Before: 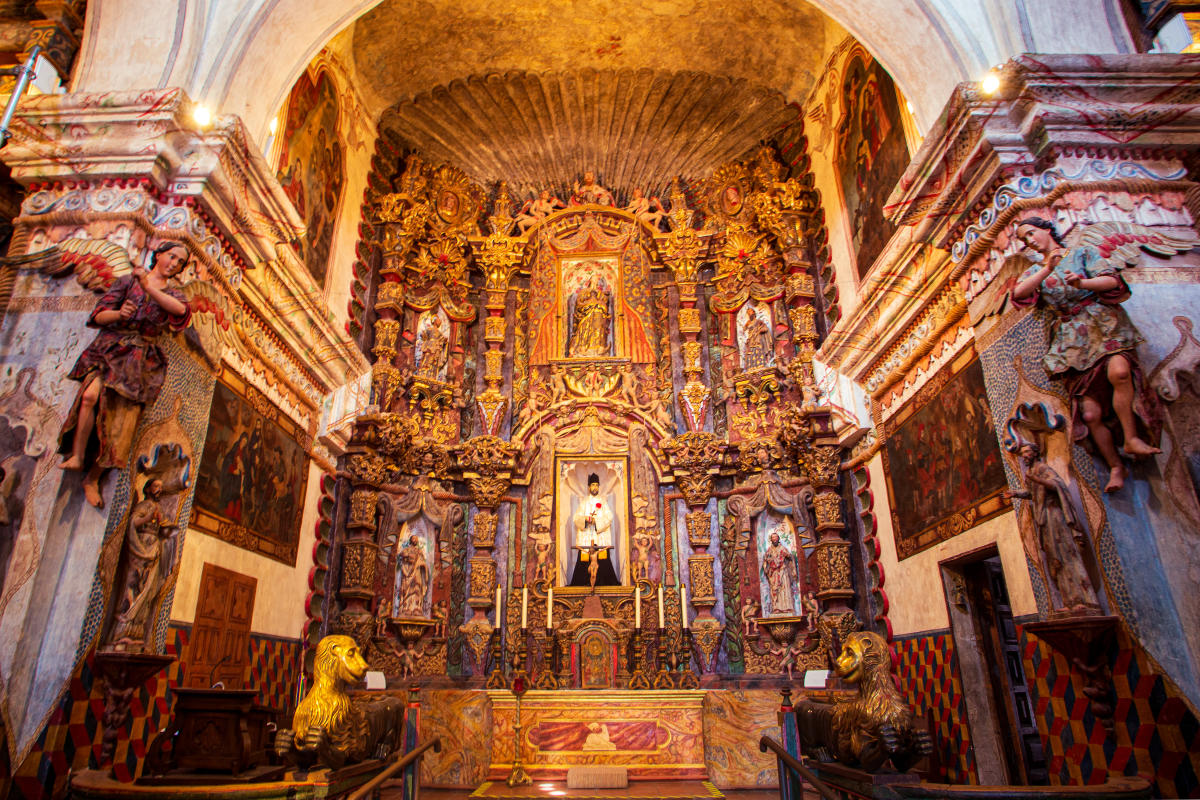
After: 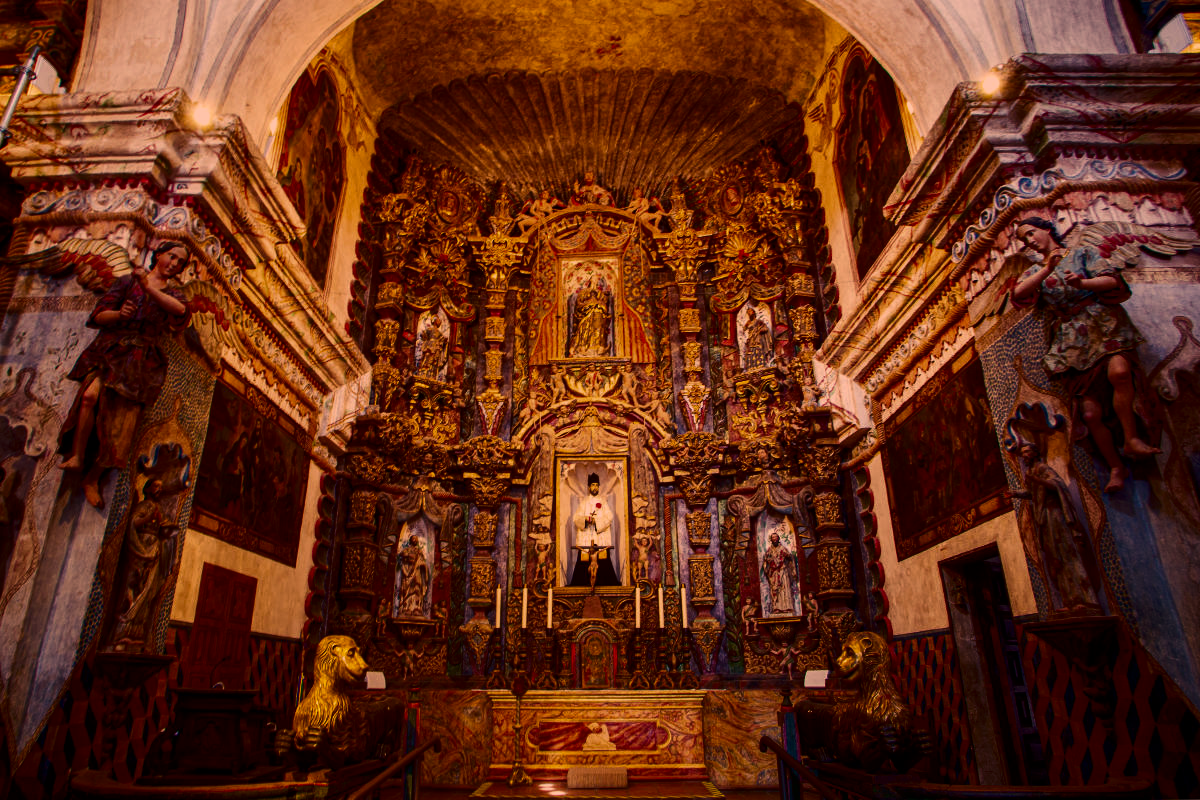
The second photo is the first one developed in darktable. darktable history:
exposure: black level correction 0, exposure -0.689 EV, compensate highlight preservation false
color correction: highlights a* 39.27, highlights b* 39.52, saturation 0.693
color balance rgb: perceptual saturation grading › global saturation -2.355%, perceptual saturation grading › highlights -7.911%, perceptual saturation grading › mid-tones 7.763%, perceptual saturation grading › shadows 3.284%, global vibrance 20%
contrast brightness saturation: contrast 0.218, brightness -0.182, saturation 0.243
